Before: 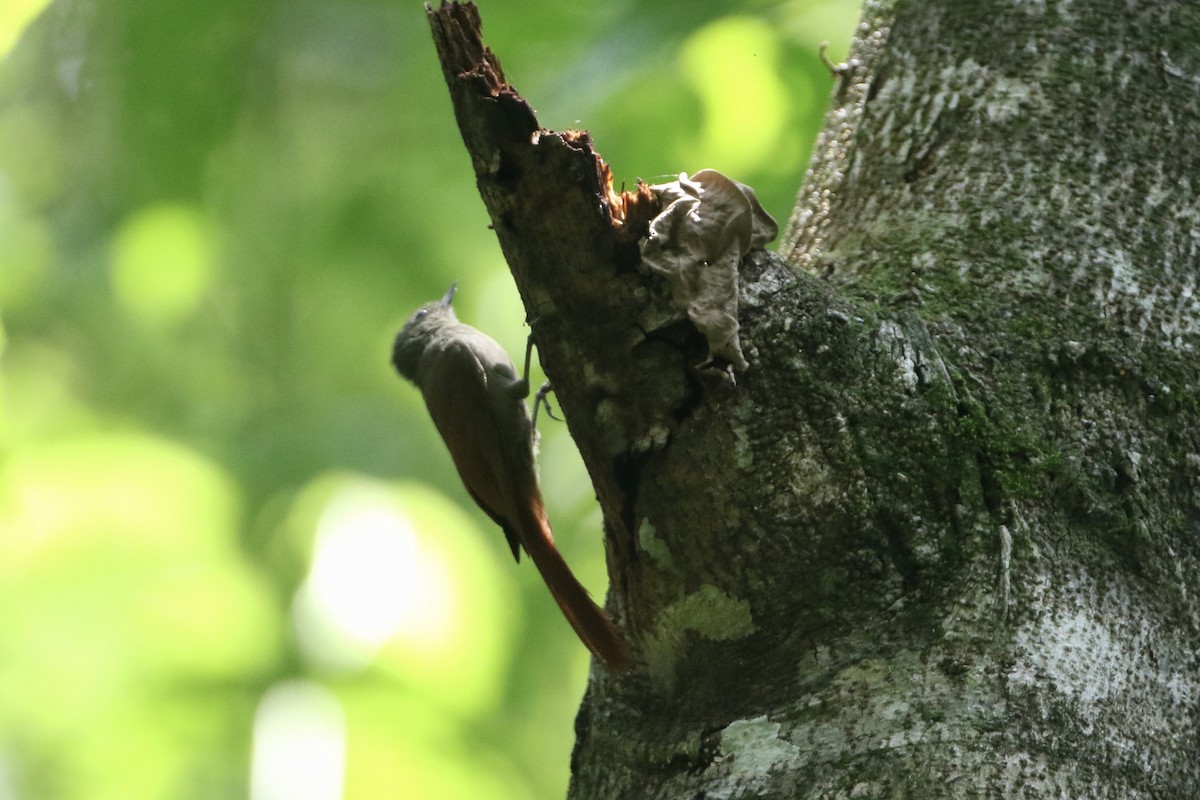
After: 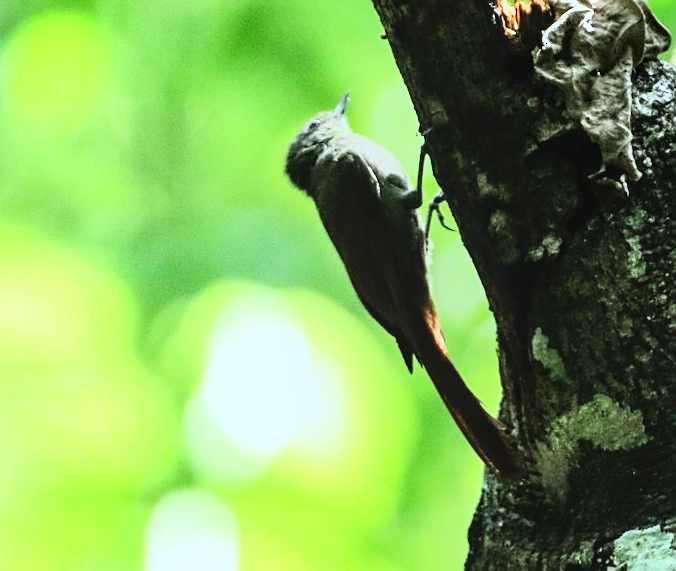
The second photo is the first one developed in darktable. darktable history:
local contrast: on, module defaults
crop: left 8.966%, top 23.852%, right 34.699%, bottom 4.703%
white balance: red 0.925, blue 1.046
sharpen: on, module defaults
rgb curve: curves: ch0 [(0, 0) (0.21, 0.15) (0.24, 0.21) (0.5, 0.75) (0.75, 0.96) (0.89, 0.99) (1, 1)]; ch1 [(0, 0.02) (0.21, 0.13) (0.25, 0.2) (0.5, 0.67) (0.75, 0.9) (0.89, 0.97) (1, 1)]; ch2 [(0, 0.02) (0.21, 0.13) (0.25, 0.2) (0.5, 0.67) (0.75, 0.9) (0.89, 0.97) (1, 1)], compensate middle gray true
